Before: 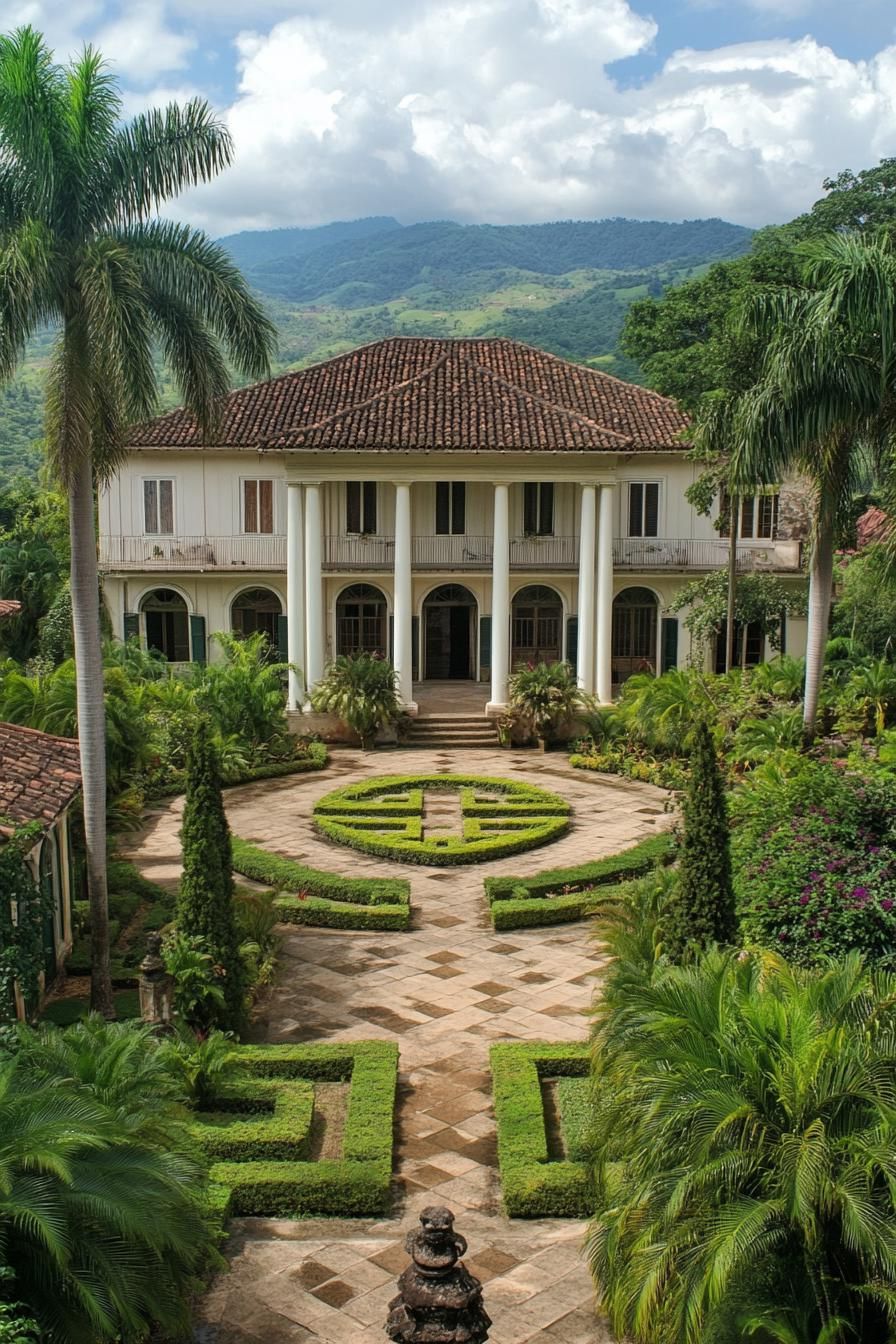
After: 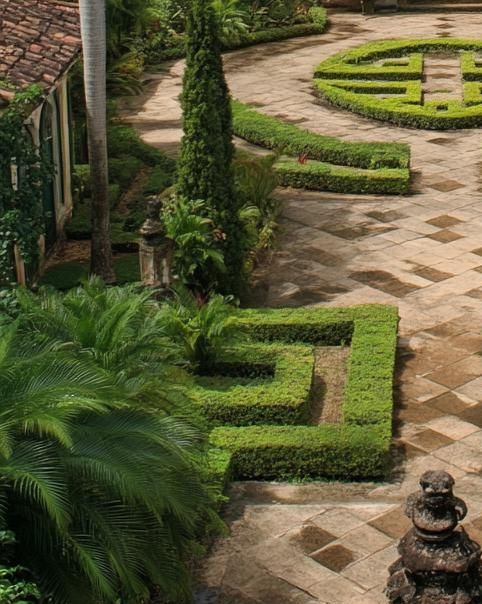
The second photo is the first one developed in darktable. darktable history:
crop and rotate: top 54.762%, right 46.101%, bottom 0.233%
